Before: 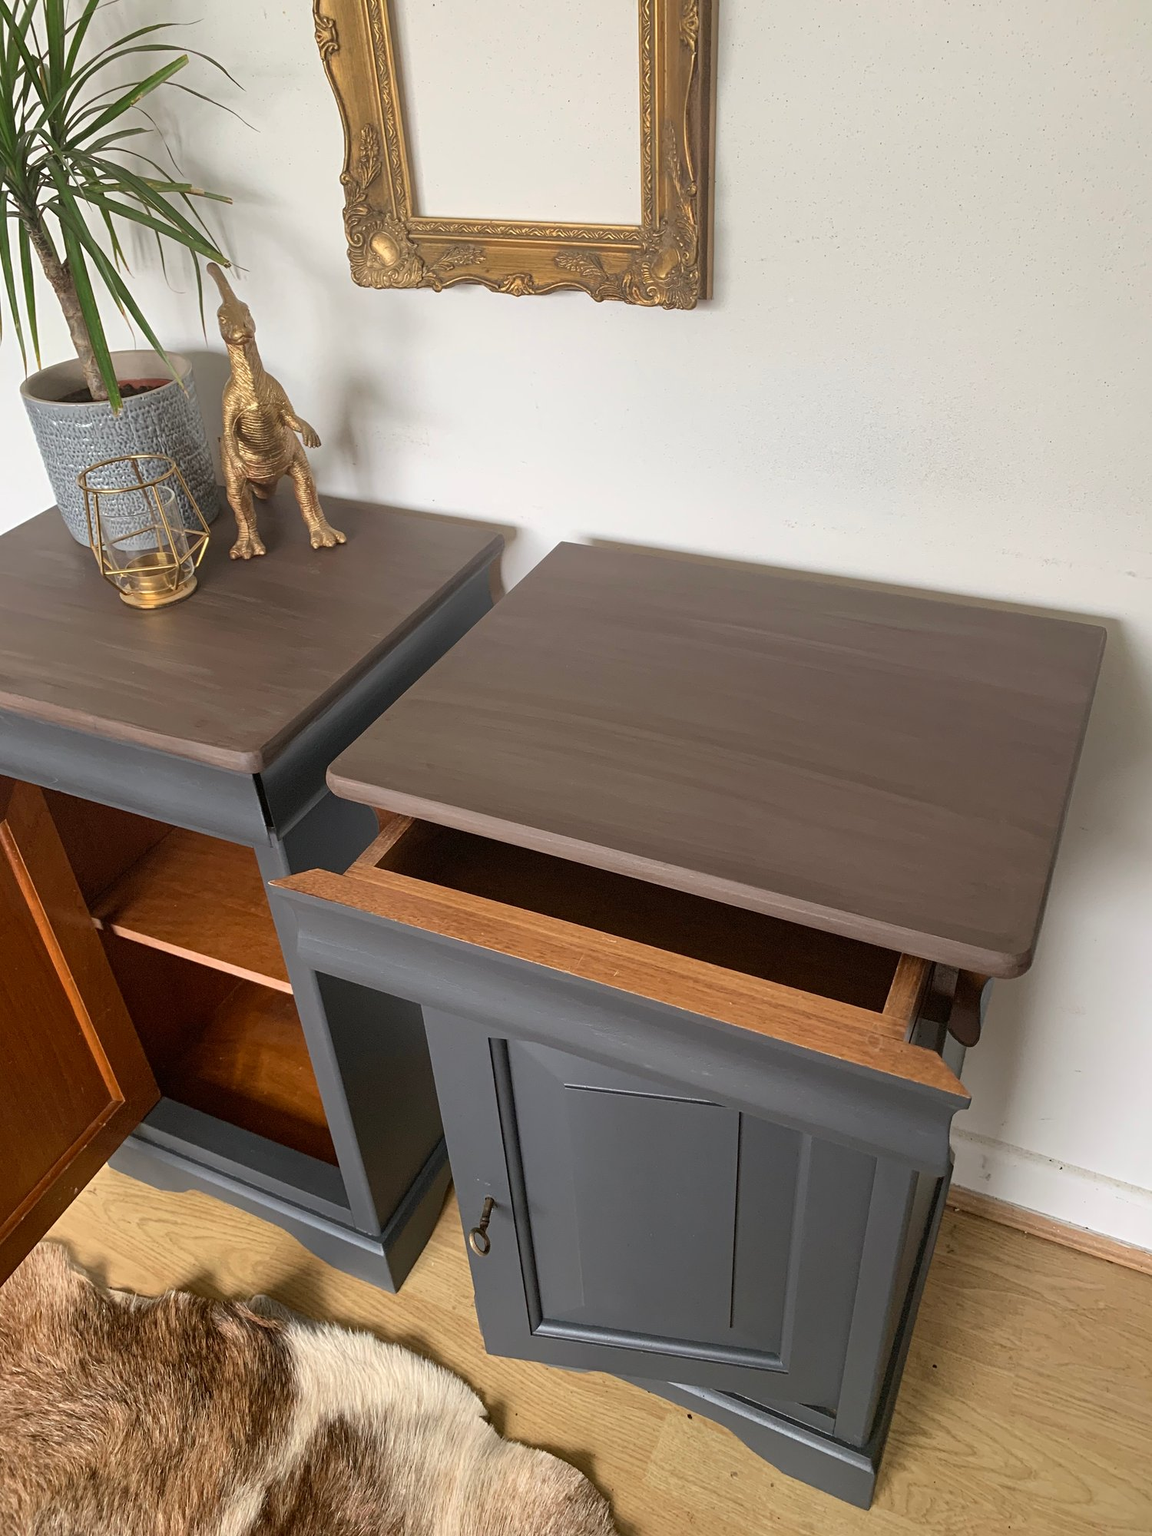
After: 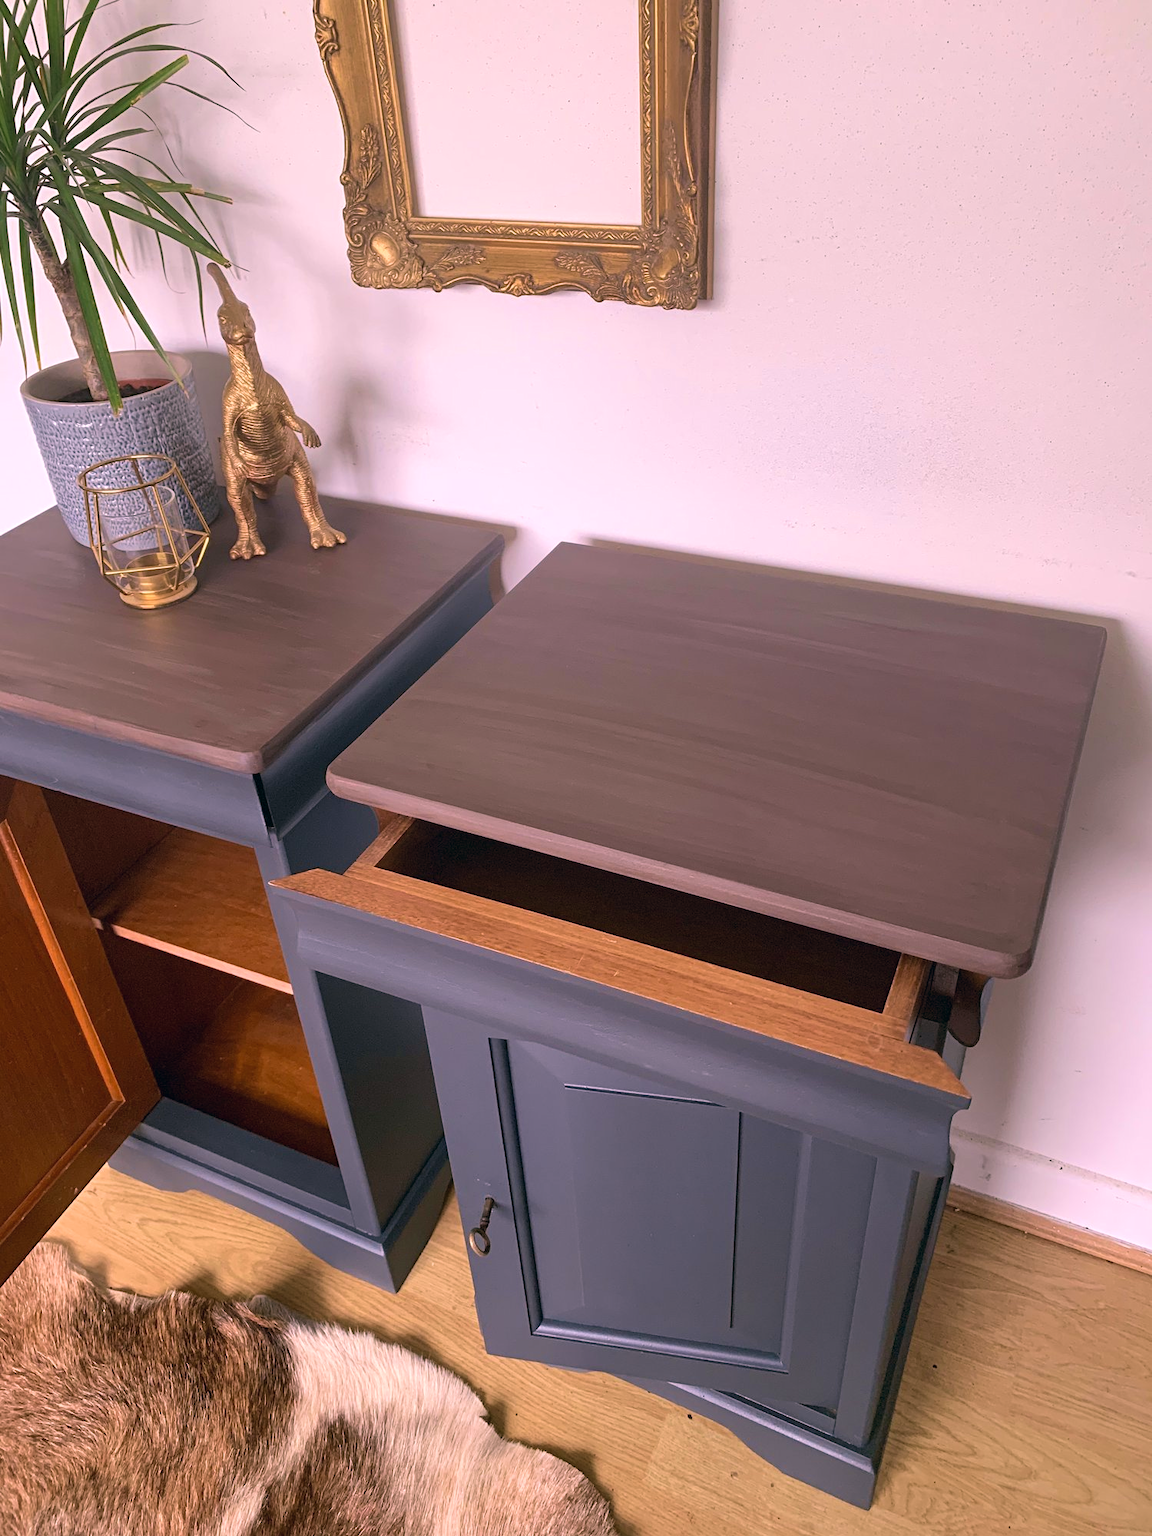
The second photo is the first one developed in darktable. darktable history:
white balance: red 1.066, blue 1.119
velvia: on, module defaults
color correction: highlights a* 5.38, highlights b* 5.3, shadows a* -4.26, shadows b* -5.11
